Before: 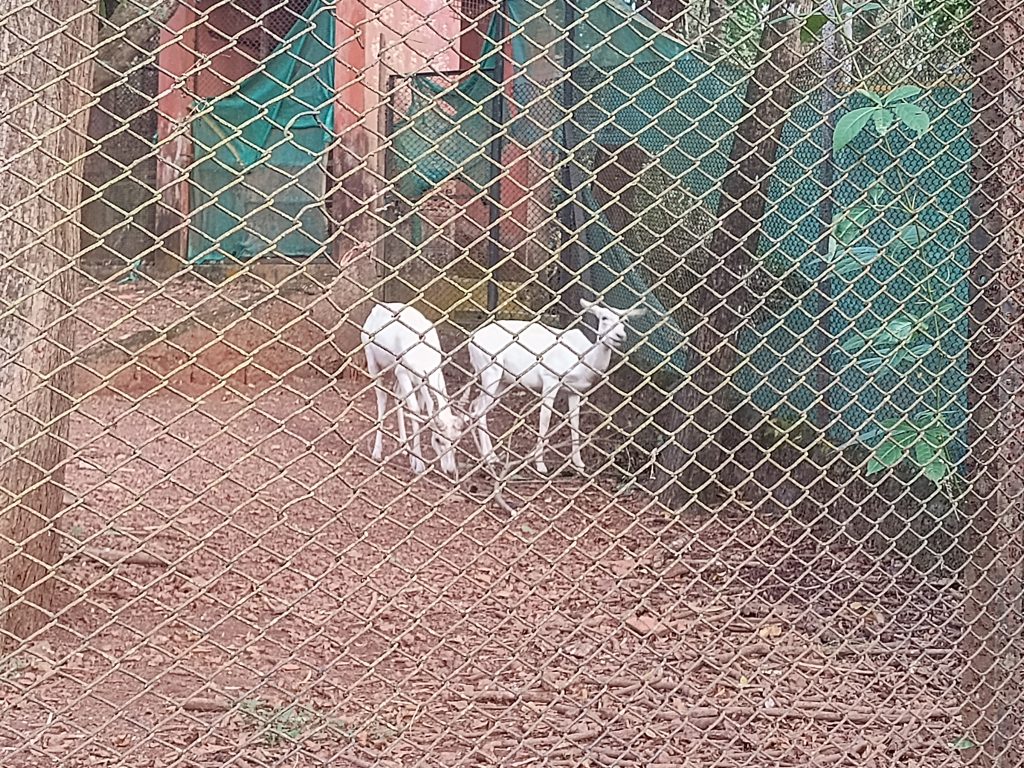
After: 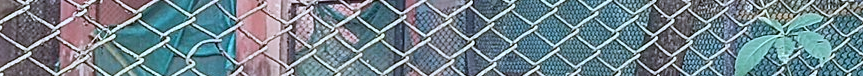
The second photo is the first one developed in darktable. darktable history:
crop and rotate: left 9.644%, top 9.491%, right 6.021%, bottom 80.509%
white balance: red 0.926, green 1.003, blue 1.133
